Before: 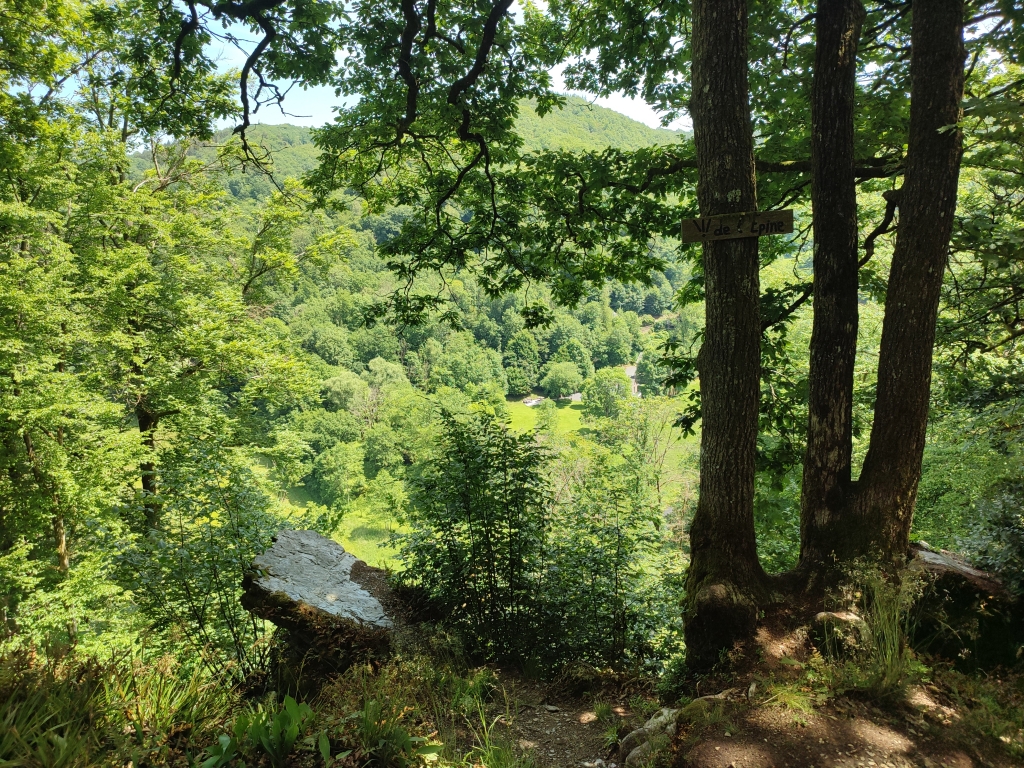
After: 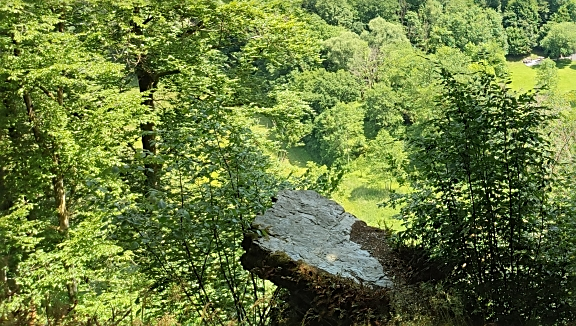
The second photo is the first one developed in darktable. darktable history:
crop: top 44.351%, right 43.75%, bottom 13.146%
sharpen: on, module defaults
